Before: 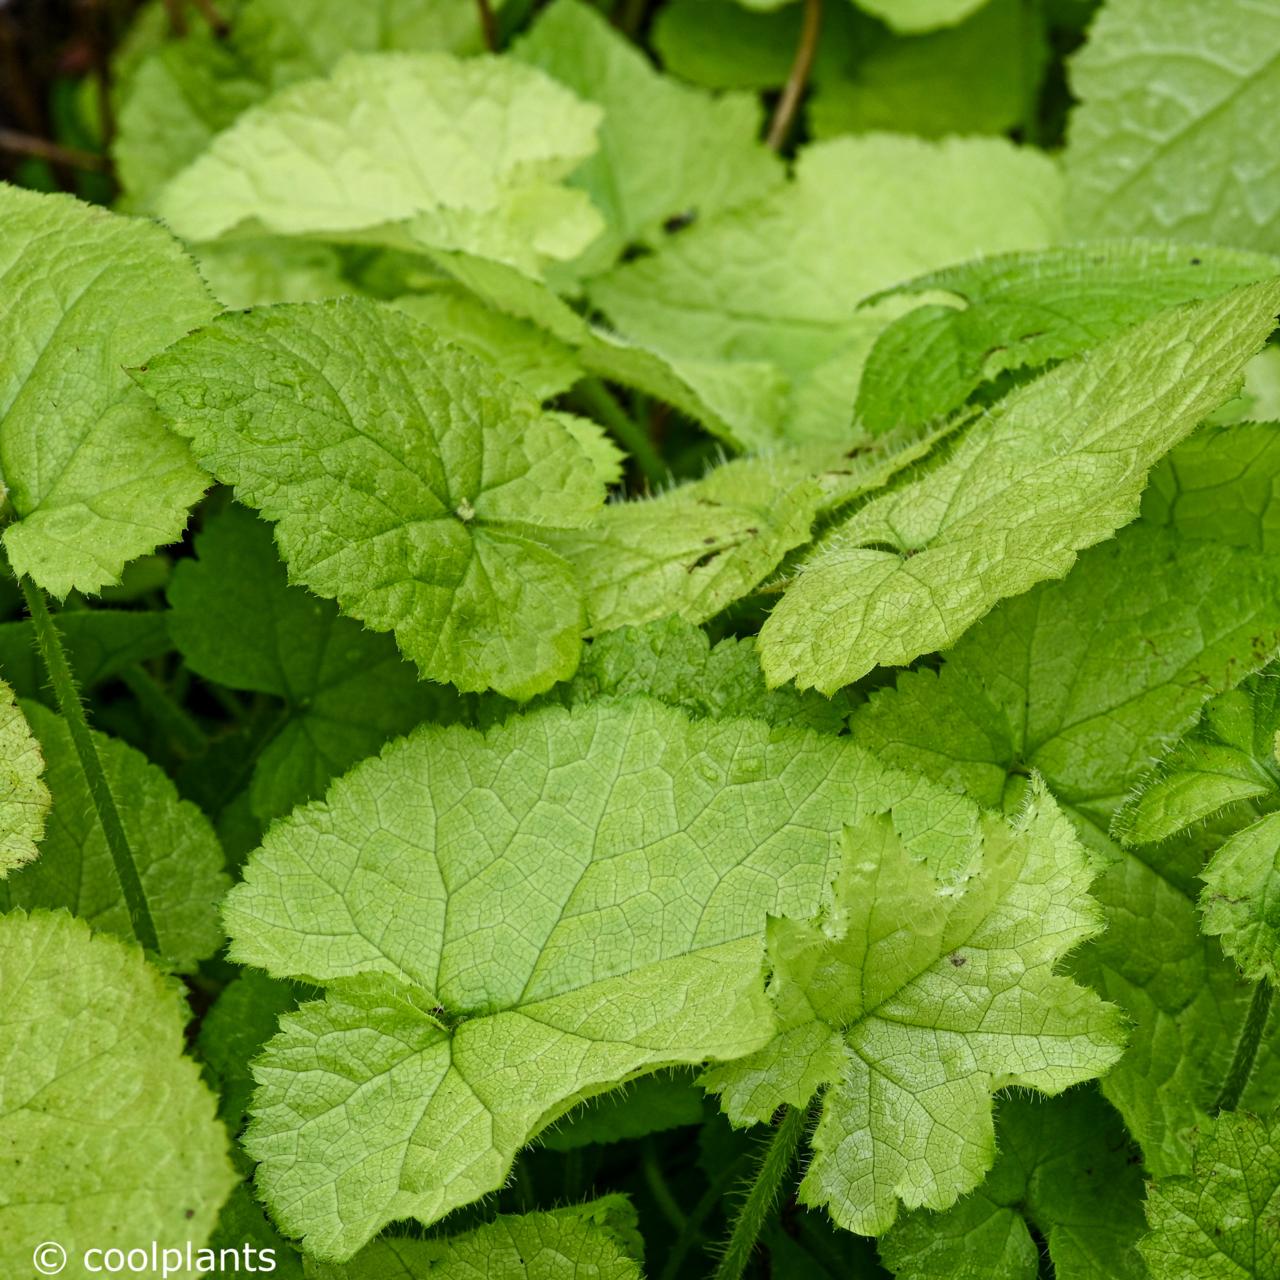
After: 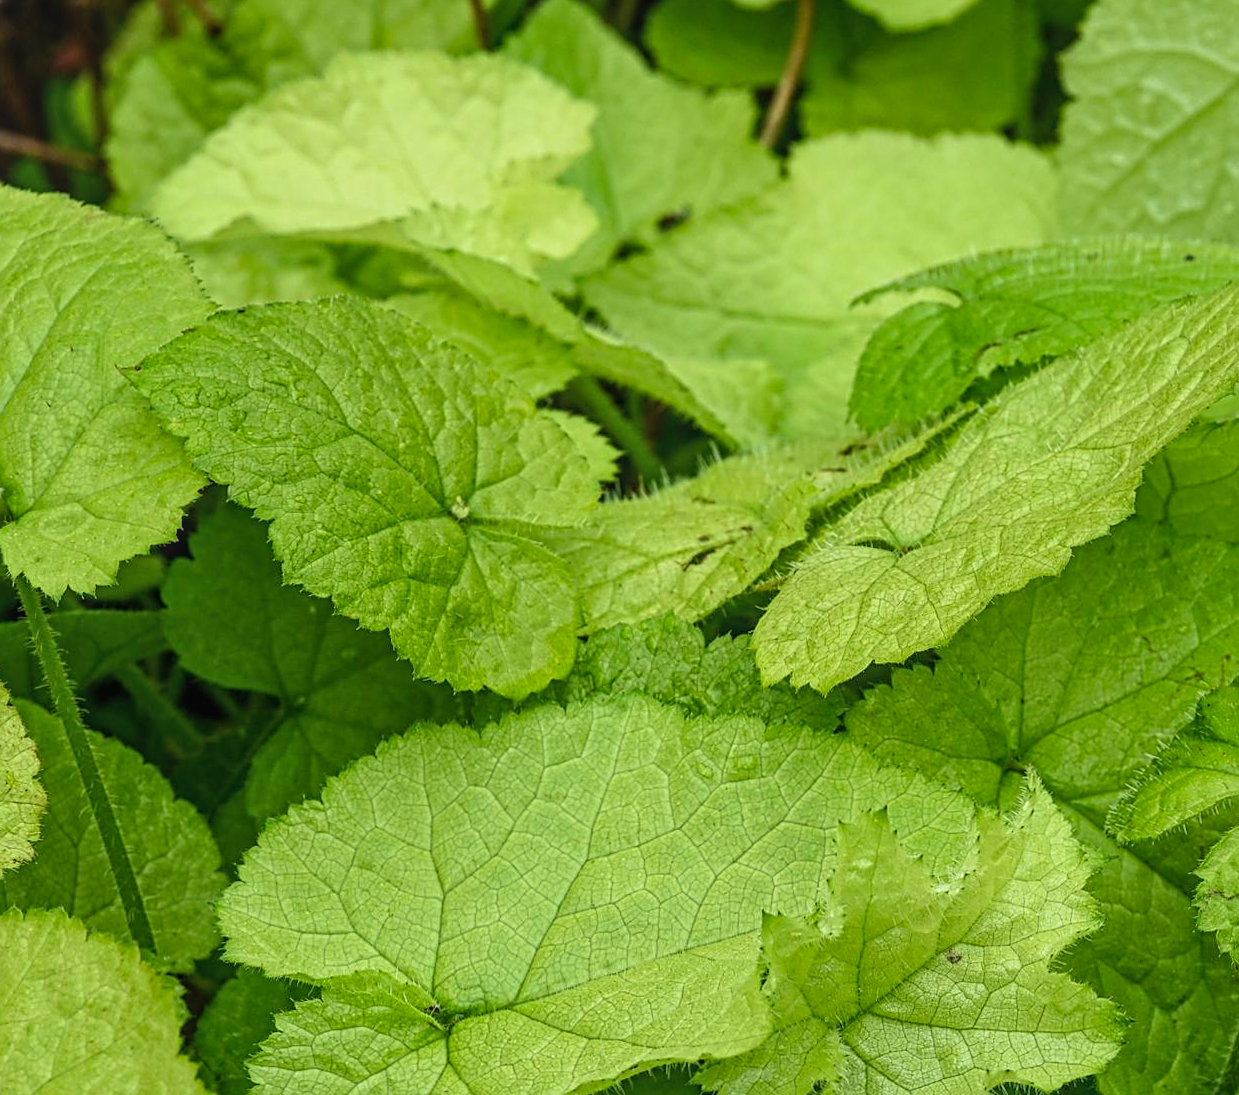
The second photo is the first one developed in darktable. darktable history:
crop and rotate: angle 0.185°, left 0.247%, right 2.62%, bottom 14.162%
sharpen: on, module defaults
local contrast: on, module defaults
velvia: on, module defaults
contrast brightness saturation: contrast -0.104, brightness 0.053, saturation 0.077
